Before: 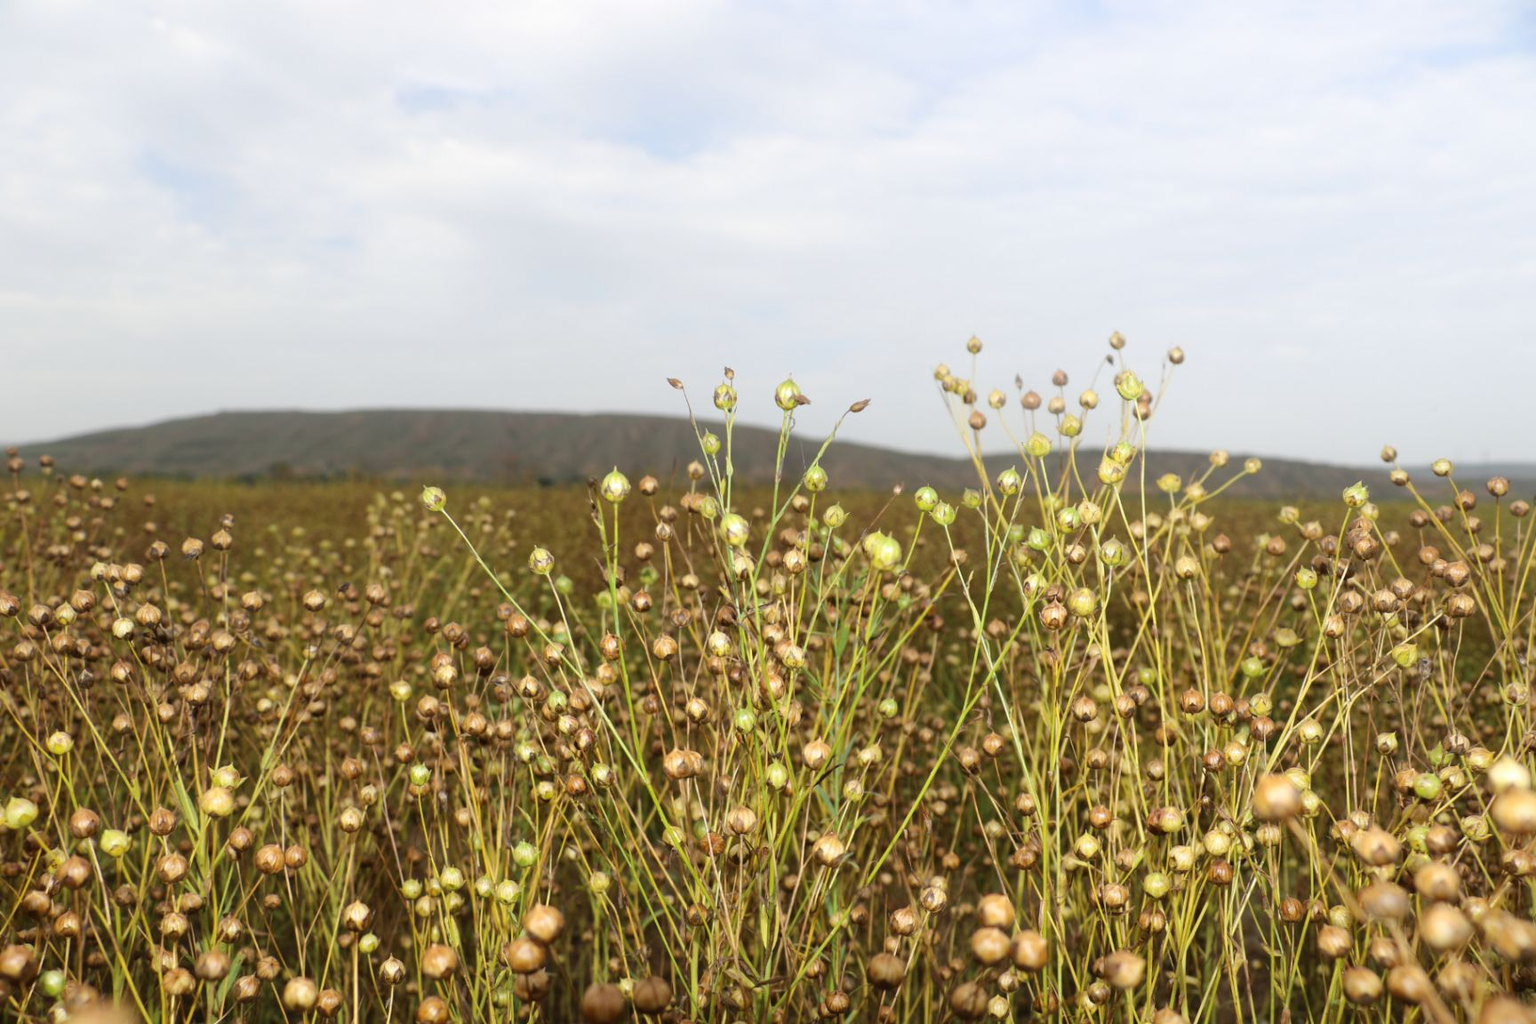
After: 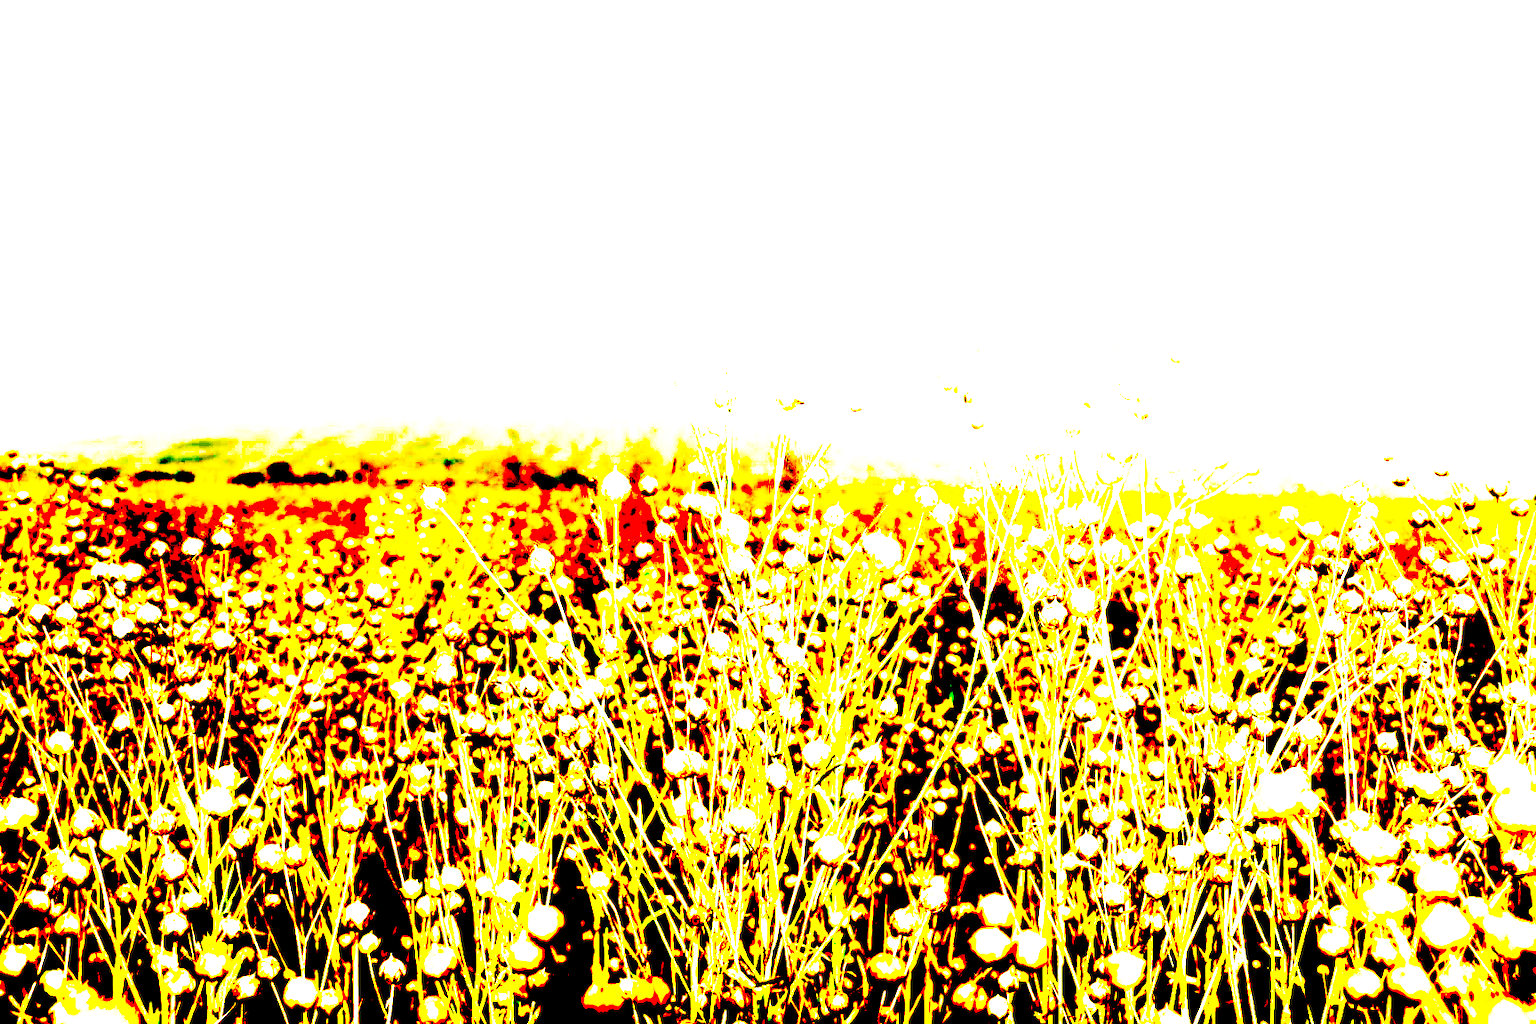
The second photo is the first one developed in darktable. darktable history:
base curve: curves: ch0 [(0, 0) (0.028, 0.03) (0.121, 0.232) (0.46, 0.748) (0.859, 0.968) (1, 1)], preserve colors none
exposure: black level correction 0.1, exposure 3 EV, compensate highlight preservation false
tone equalizer: -8 EV -0.528 EV, -7 EV -0.319 EV, -6 EV -0.083 EV, -5 EV 0.413 EV, -4 EV 0.985 EV, -3 EV 0.791 EV, -2 EV -0.01 EV, -1 EV 0.14 EV, +0 EV -0.012 EV, smoothing 1
